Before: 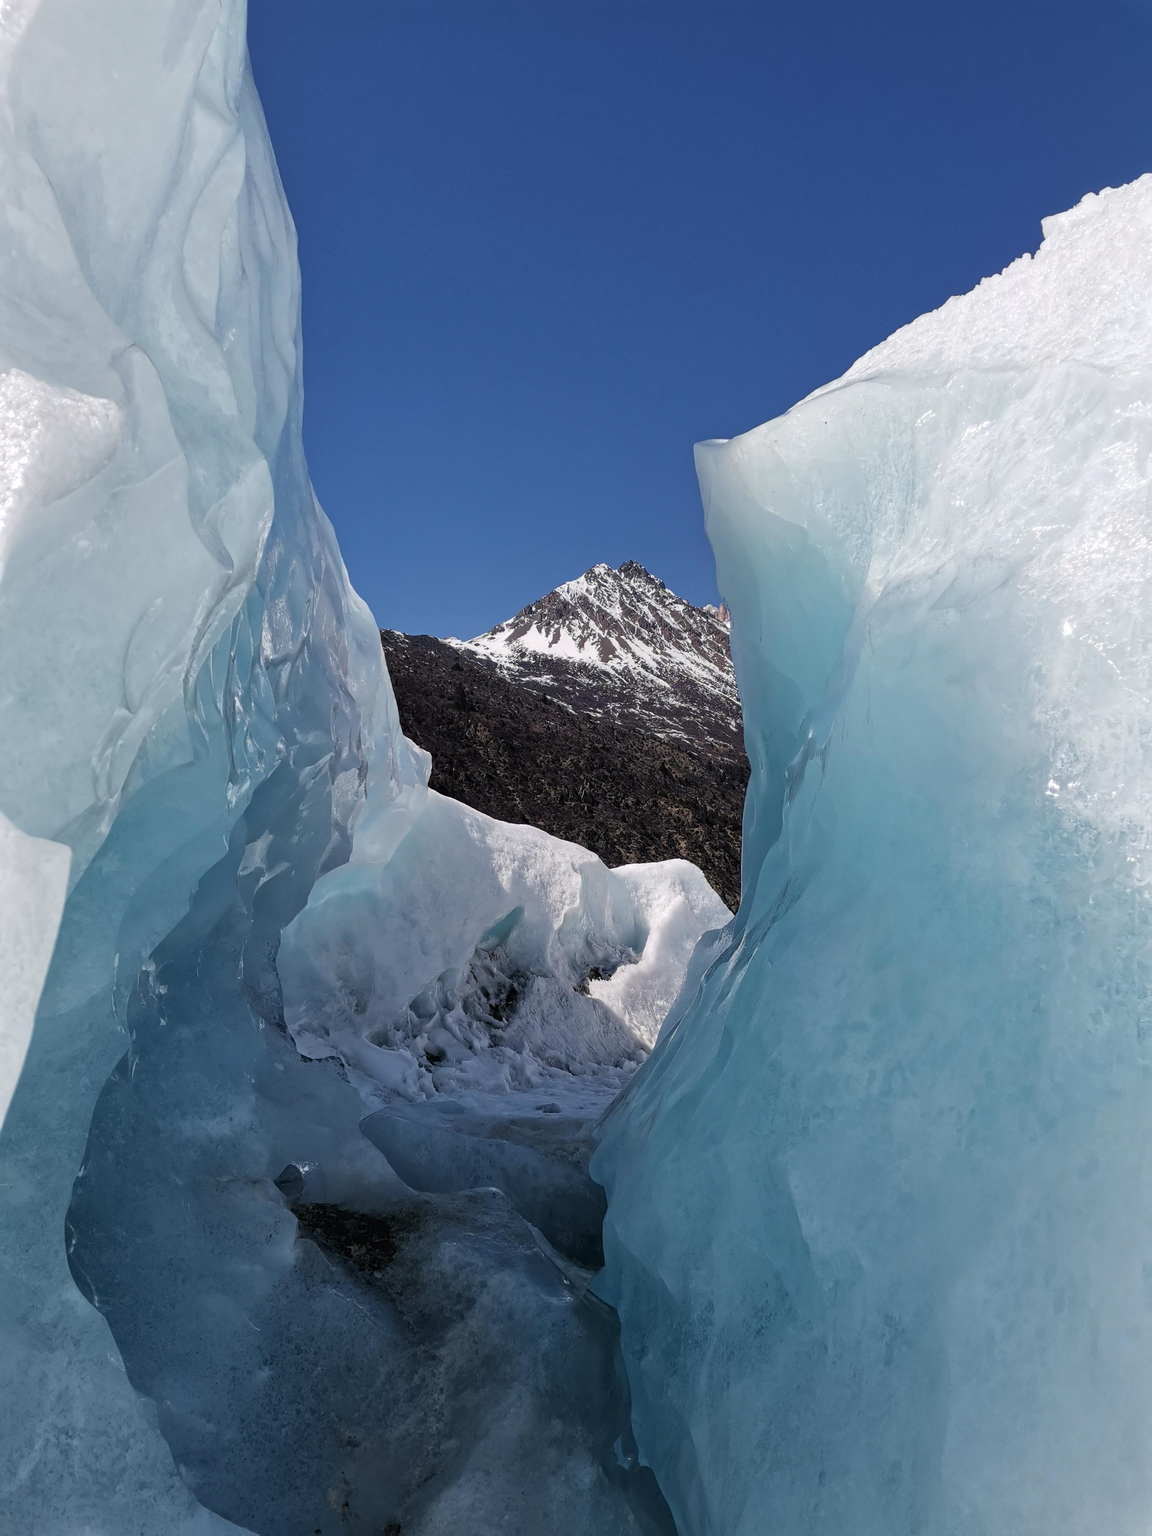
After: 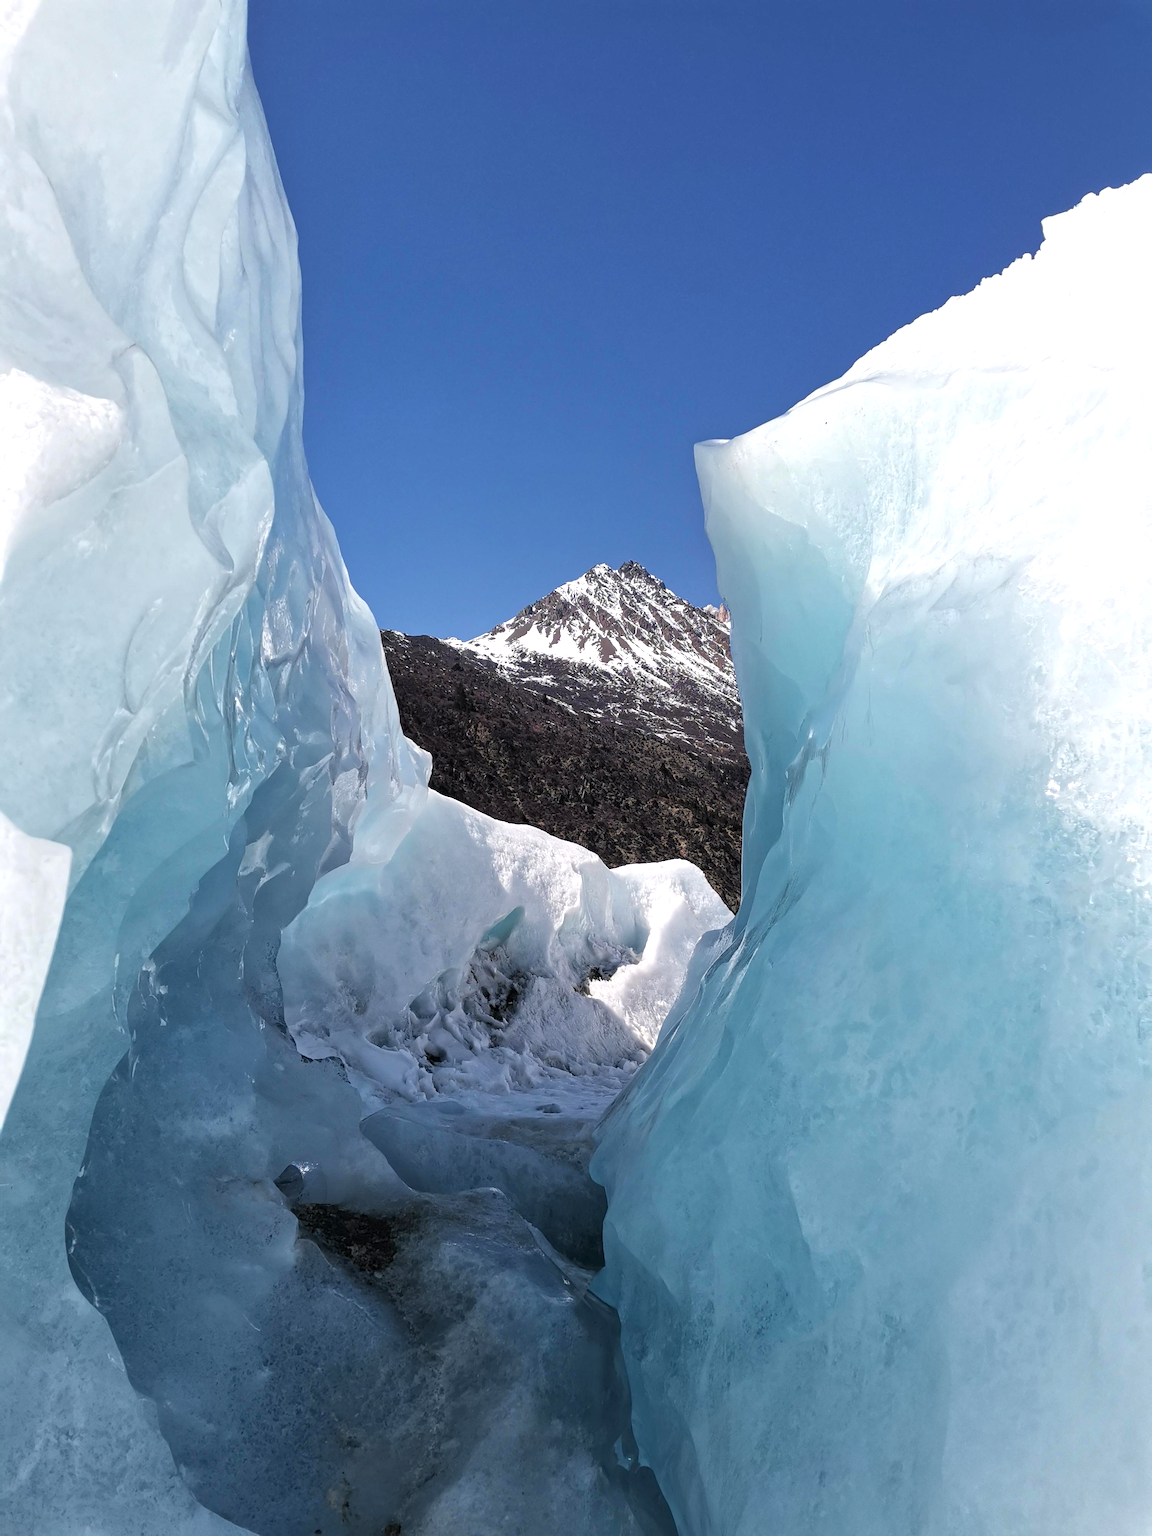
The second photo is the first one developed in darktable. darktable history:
exposure: exposure 0.585 EV, compensate highlight preservation false
